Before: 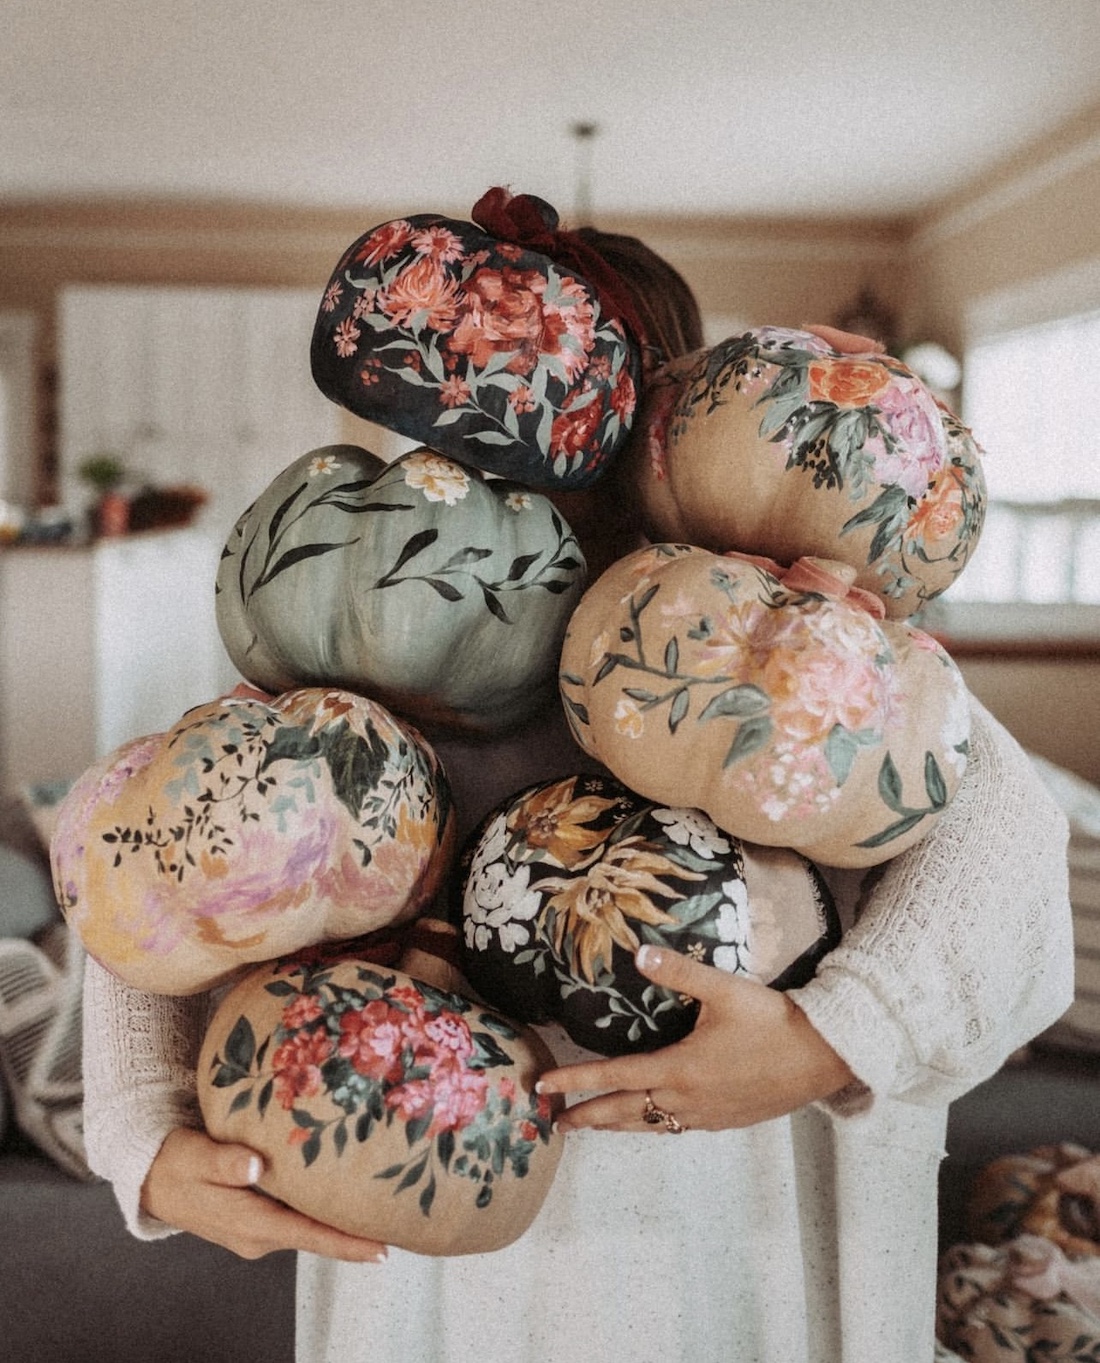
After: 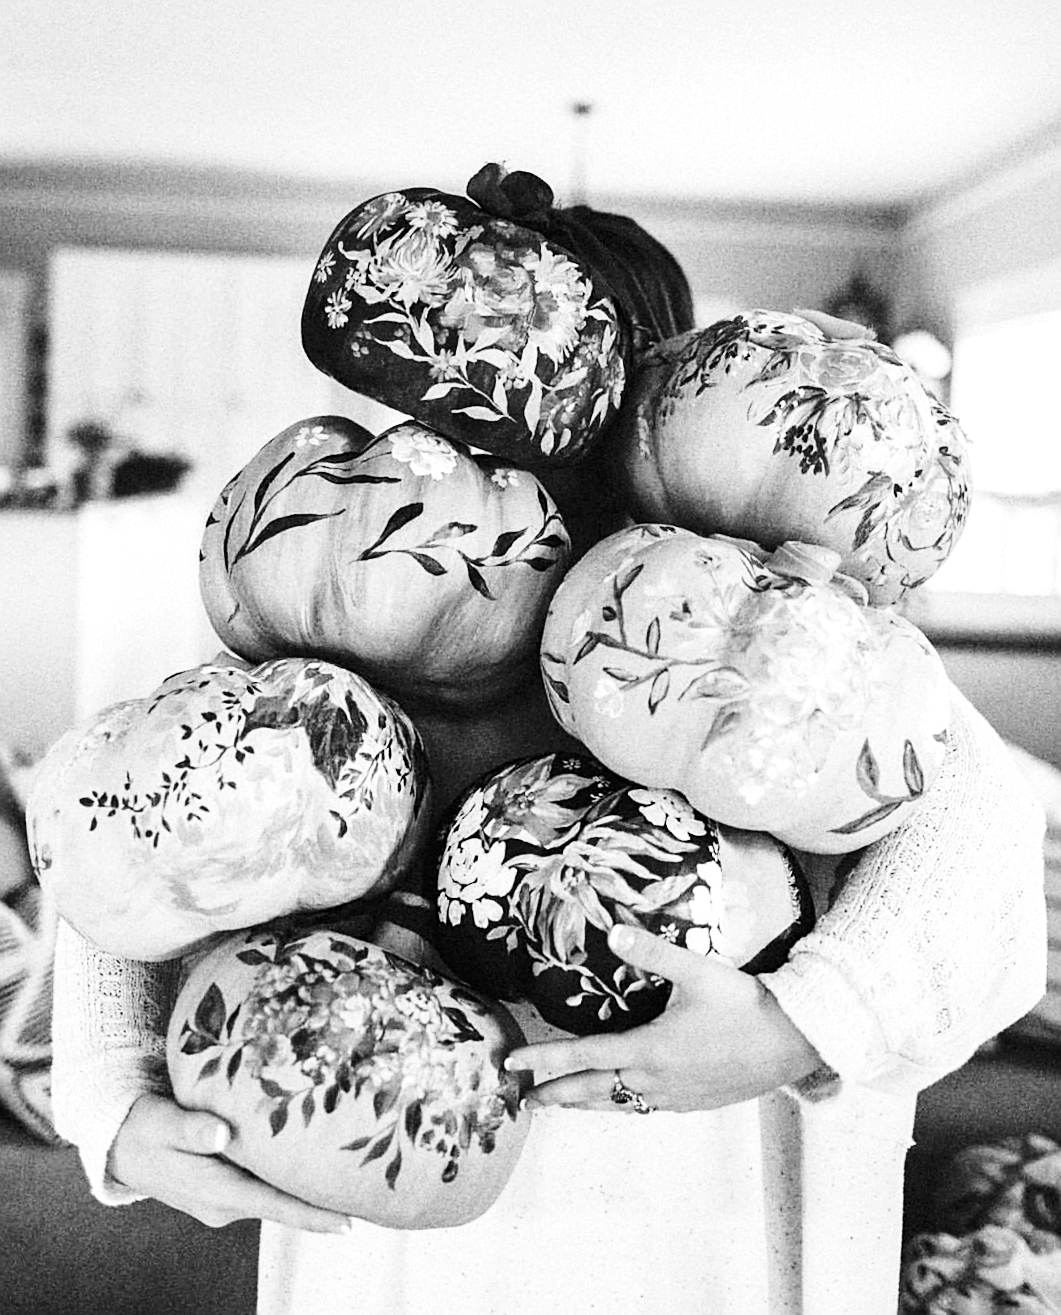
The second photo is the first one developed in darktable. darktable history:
crop and rotate: angle -1.69°
white balance: red 1.042, blue 1.17
sharpen: on, module defaults
exposure: exposure 0.207 EV, compensate highlight preservation false
base curve: curves: ch0 [(0, 0) (0.028, 0.03) (0.121, 0.232) (0.46, 0.748) (0.859, 0.968) (1, 1)], preserve colors none
monochrome: on, module defaults
tone equalizer: -8 EV -0.417 EV, -7 EV -0.389 EV, -6 EV -0.333 EV, -5 EV -0.222 EV, -3 EV 0.222 EV, -2 EV 0.333 EV, -1 EV 0.389 EV, +0 EV 0.417 EV, edges refinement/feathering 500, mask exposure compensation -1.57 EV, preserve details no
